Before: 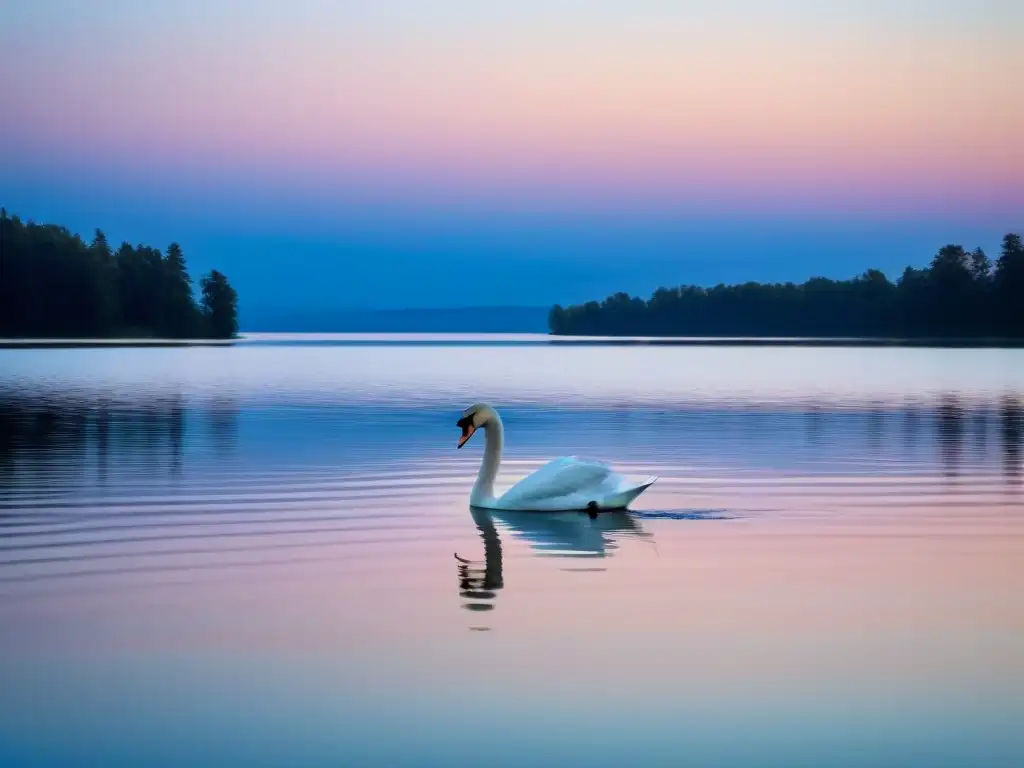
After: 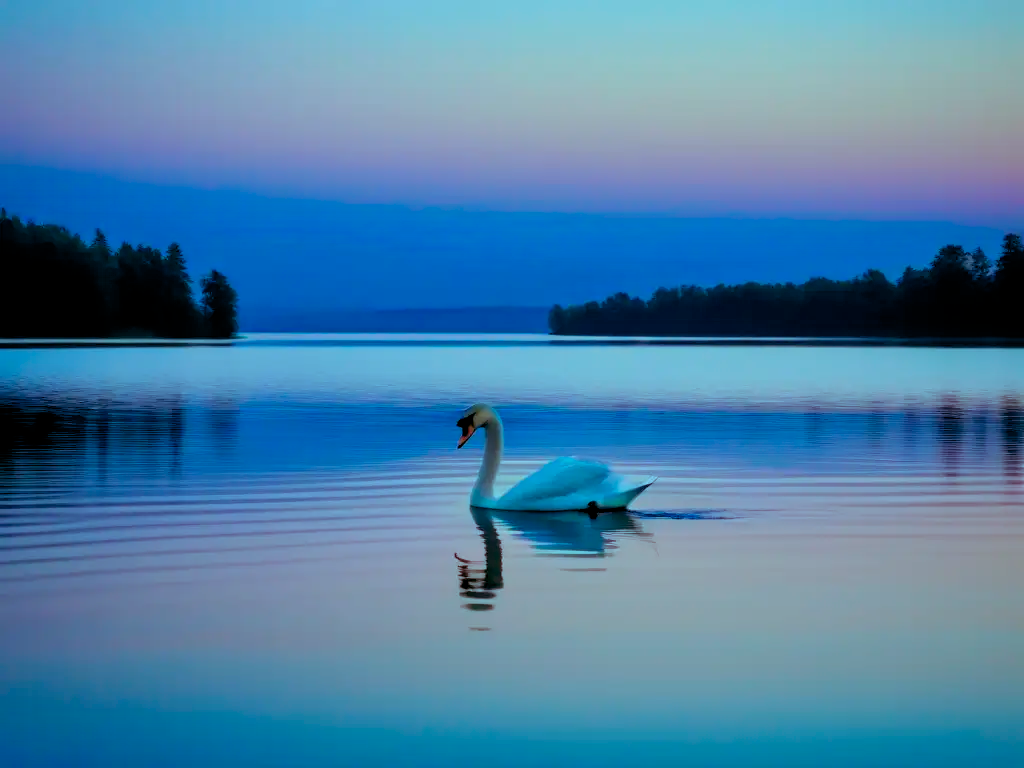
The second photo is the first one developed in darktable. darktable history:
color balance rgb: shadows lift › luminance -7.7%, shadows lift › chroma 2.13%, shadows lift › hue 165.27°, power › luminance -7.77%, power › chroma 1.34%, power › hue 330.55°, highlights gain › luminance -33.33%, highlights gain › chroma 5.68%, highlights gain › hue 217.2°, global offset › luminance -0.33%, global offset › chroma 0.11%, global offset › hue 165.27°, perceptual saturation grading › global saturation 27.72%, perceptual saturation grading › highlights -25%, perceptual saturation grading › mid-tones 25%, perceptual saturation grading › shadows 50%
